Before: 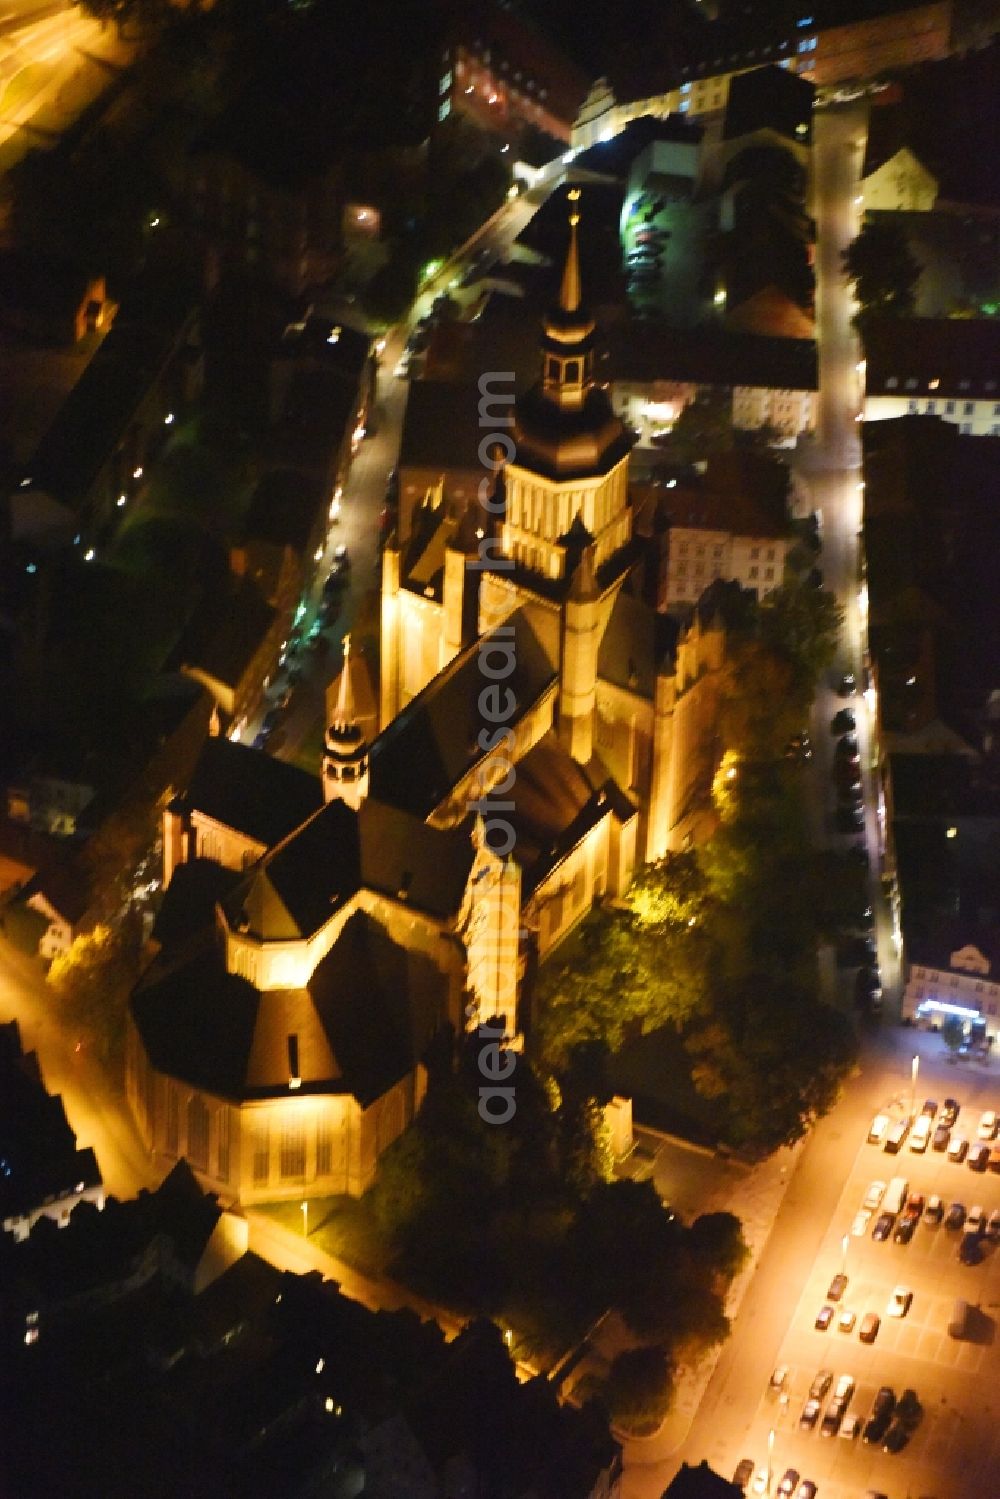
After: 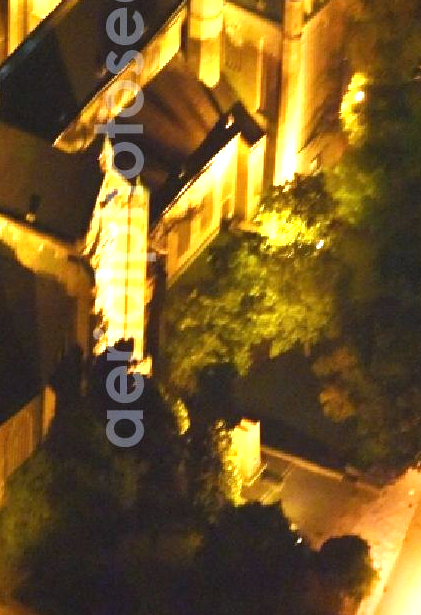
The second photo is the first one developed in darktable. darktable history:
crop: left 37.221%, top 45.169%, right 20.63%, bottom 13.777%
exposure: black level correction 0, exposure 1.2 EV, compensate highlight preservation false
white balance: red 0.926, green 1.003, blue 1.133
